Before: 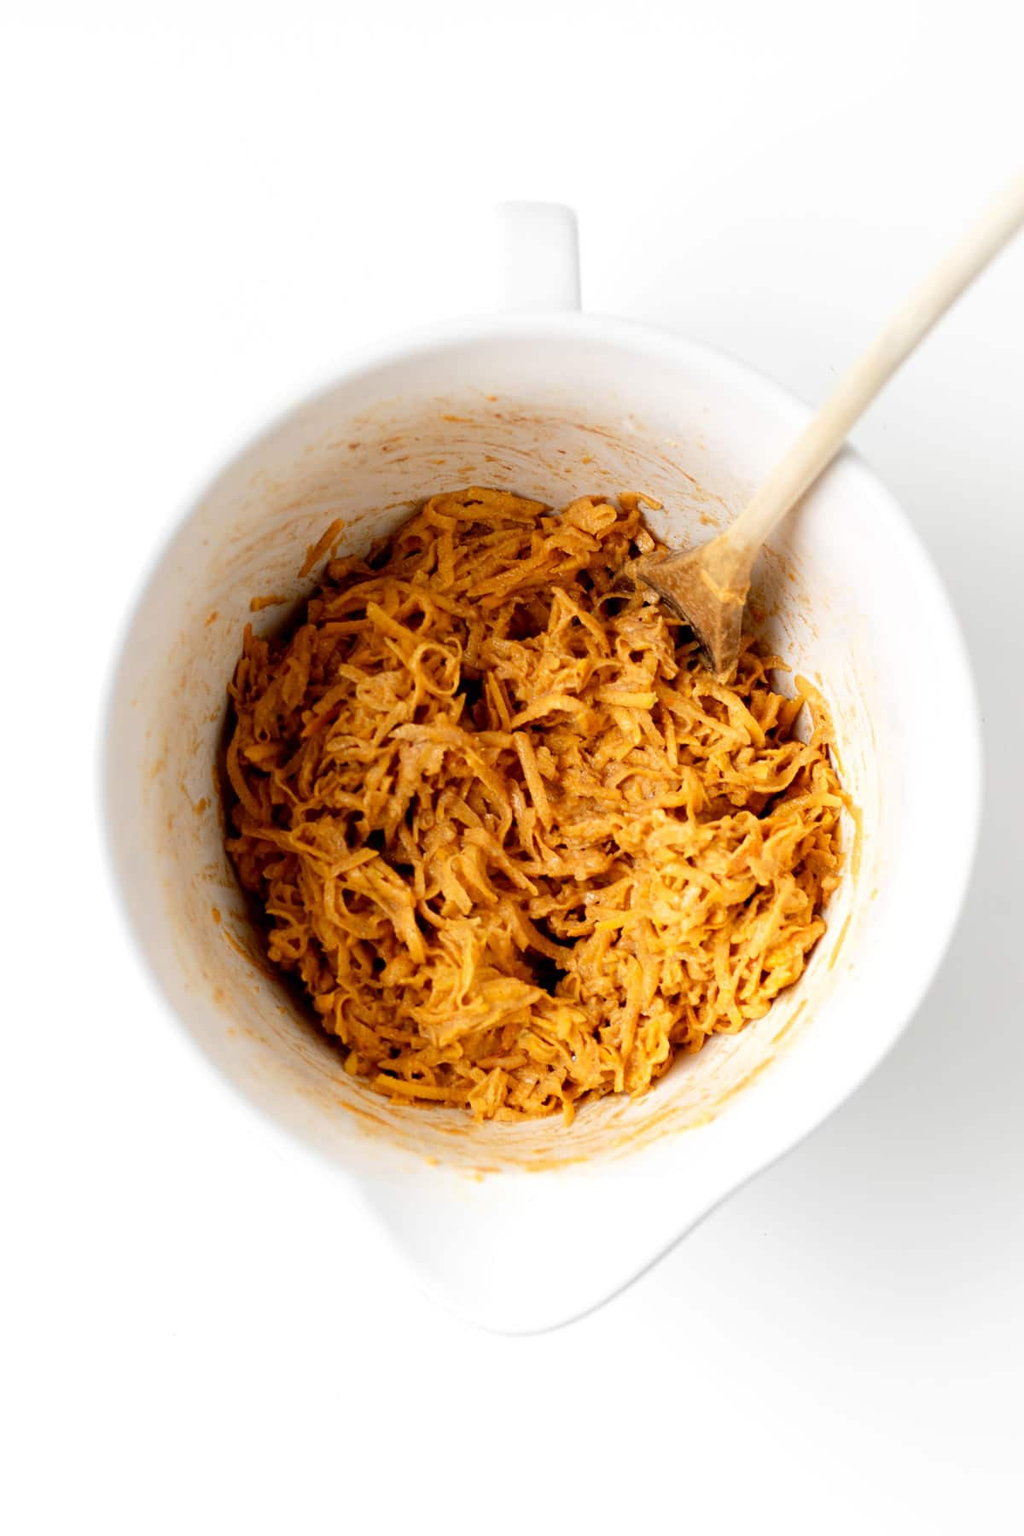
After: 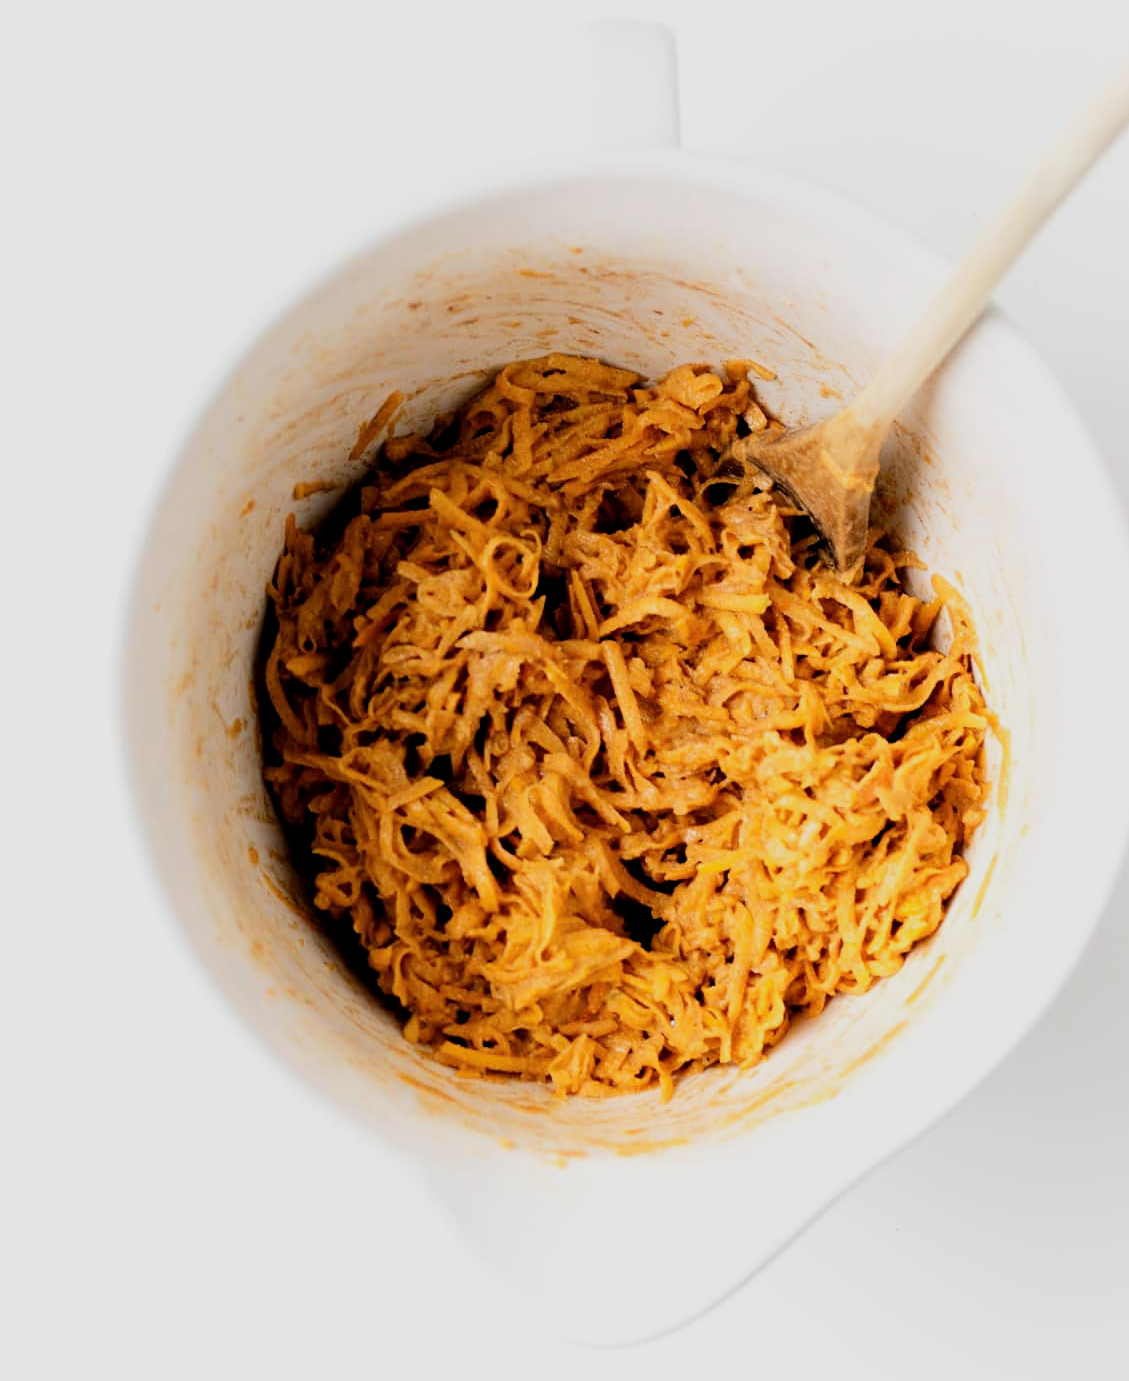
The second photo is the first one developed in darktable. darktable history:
crop and rotate: angle 0.033°, top 12.066%, right 5.802%, bottom 11.12%
filmic rgb: black relative exposure -5.09 EV, white relative exposure 3.98 EV, hardness 2.9, contrast 1.3
